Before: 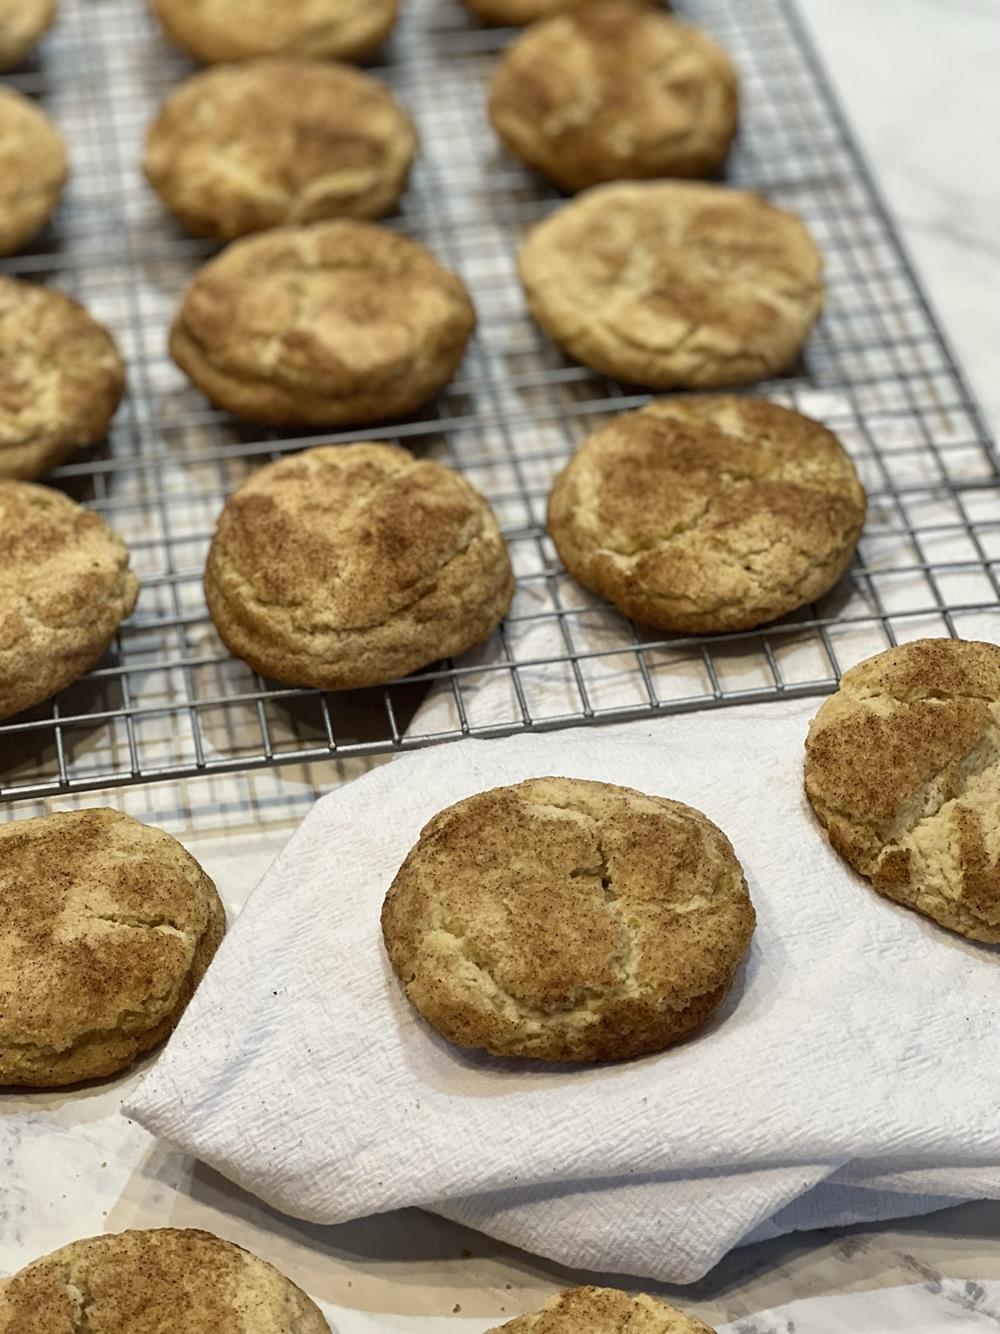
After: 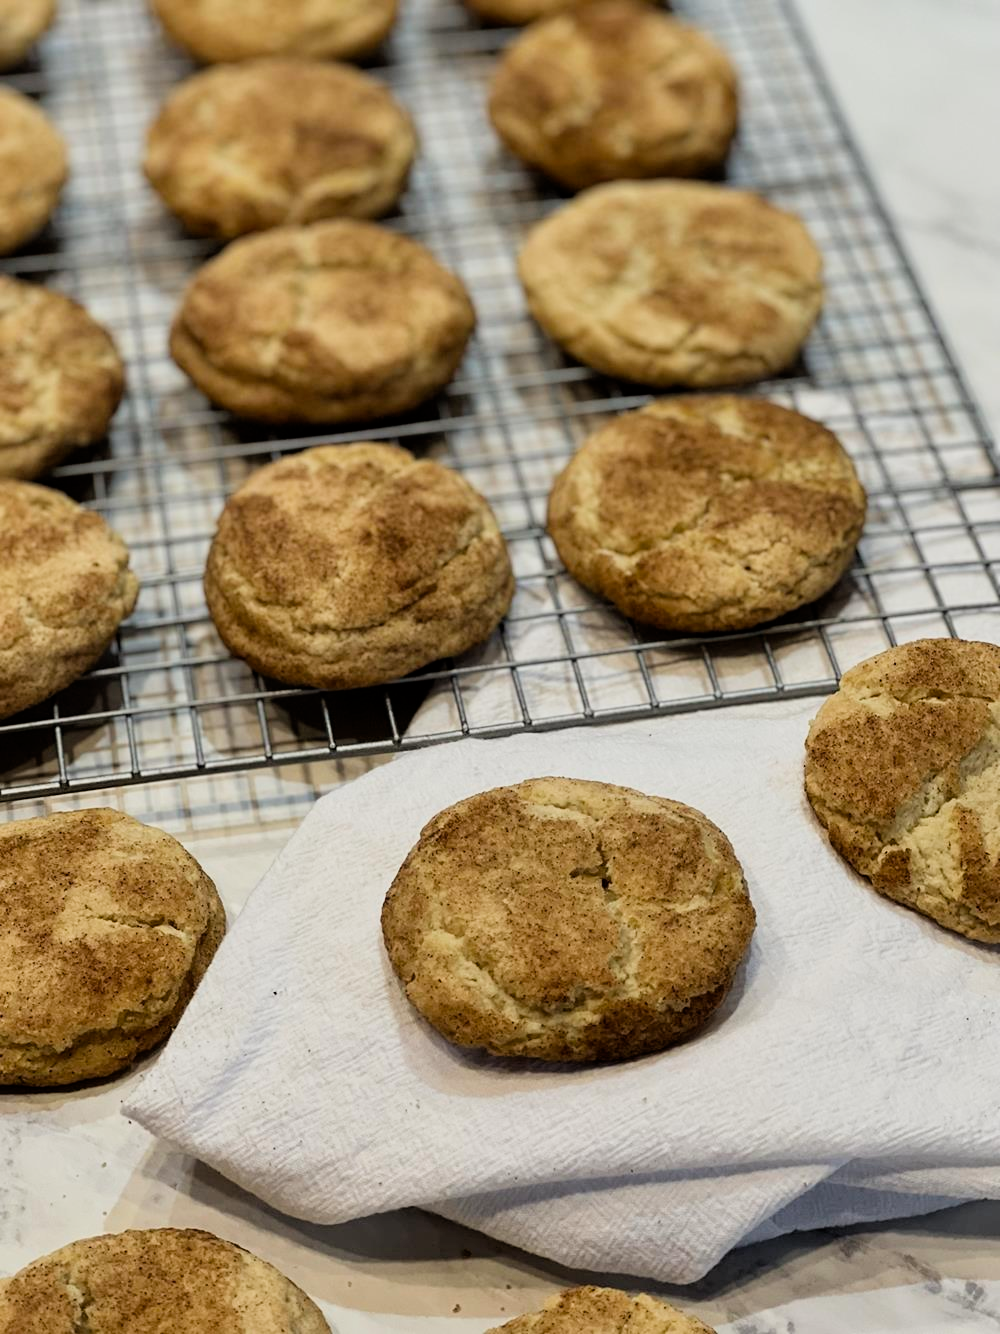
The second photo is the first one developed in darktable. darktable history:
filmic rgb: black relative exposure -7.96 EV, white relative exposure 4.04 EV, hardness 4.12, latitude 49.19%, contrast 1.1
